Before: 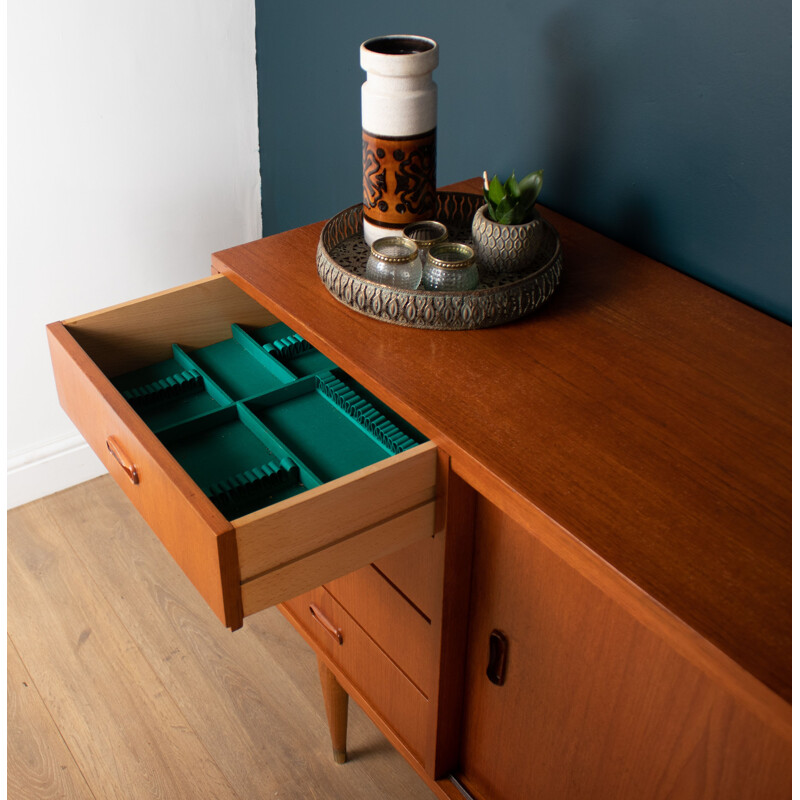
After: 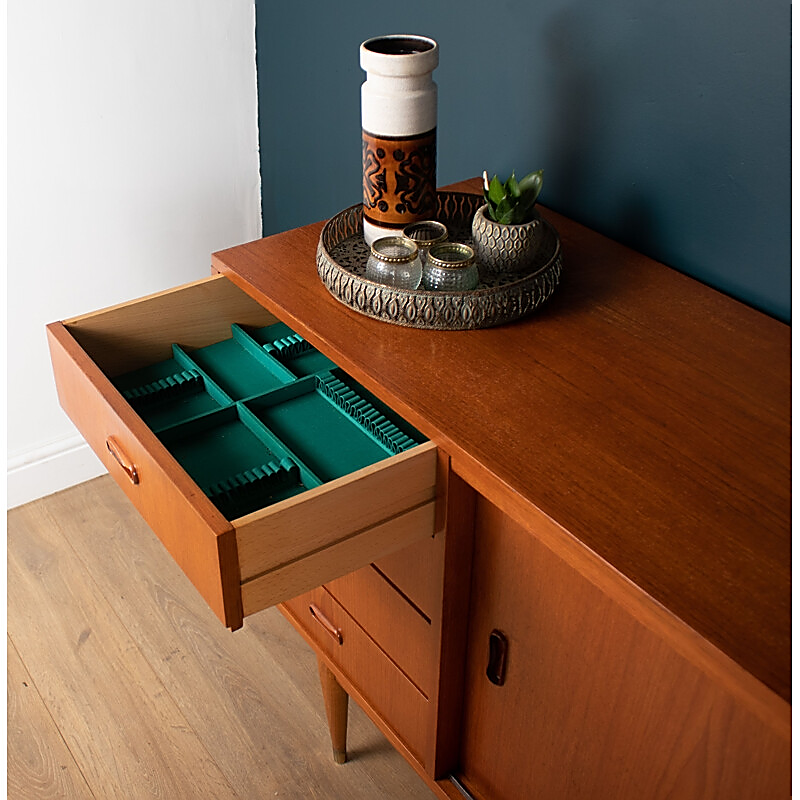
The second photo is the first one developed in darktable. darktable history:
sharpen: radius 1.394, amount 1.252, threshold 0.817
